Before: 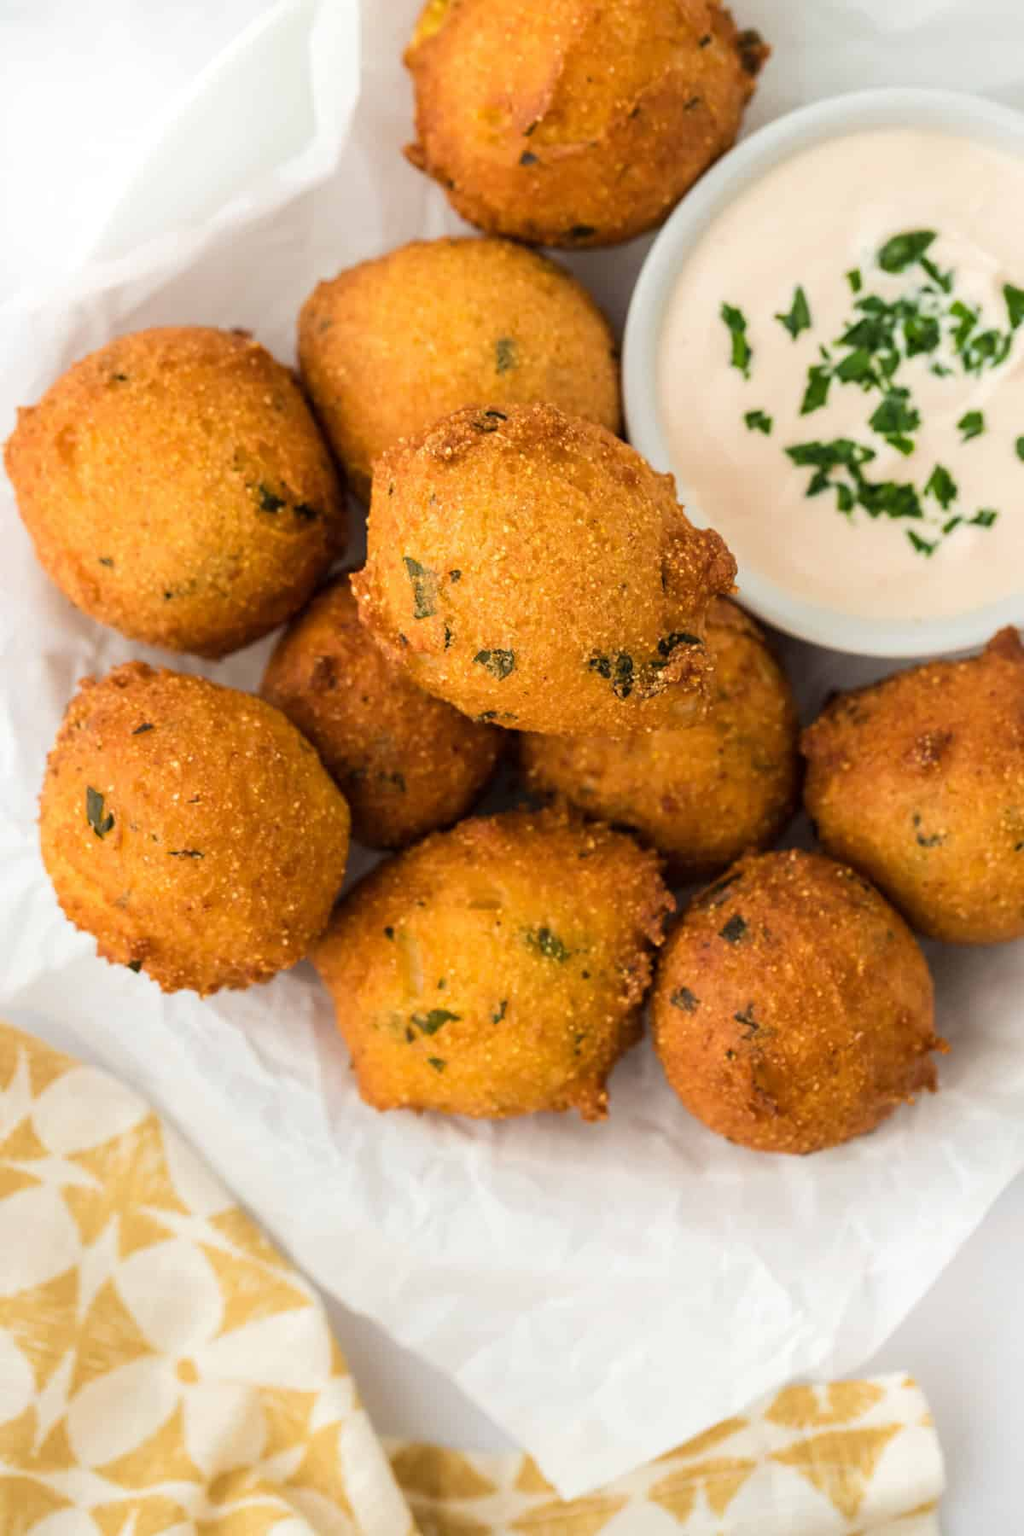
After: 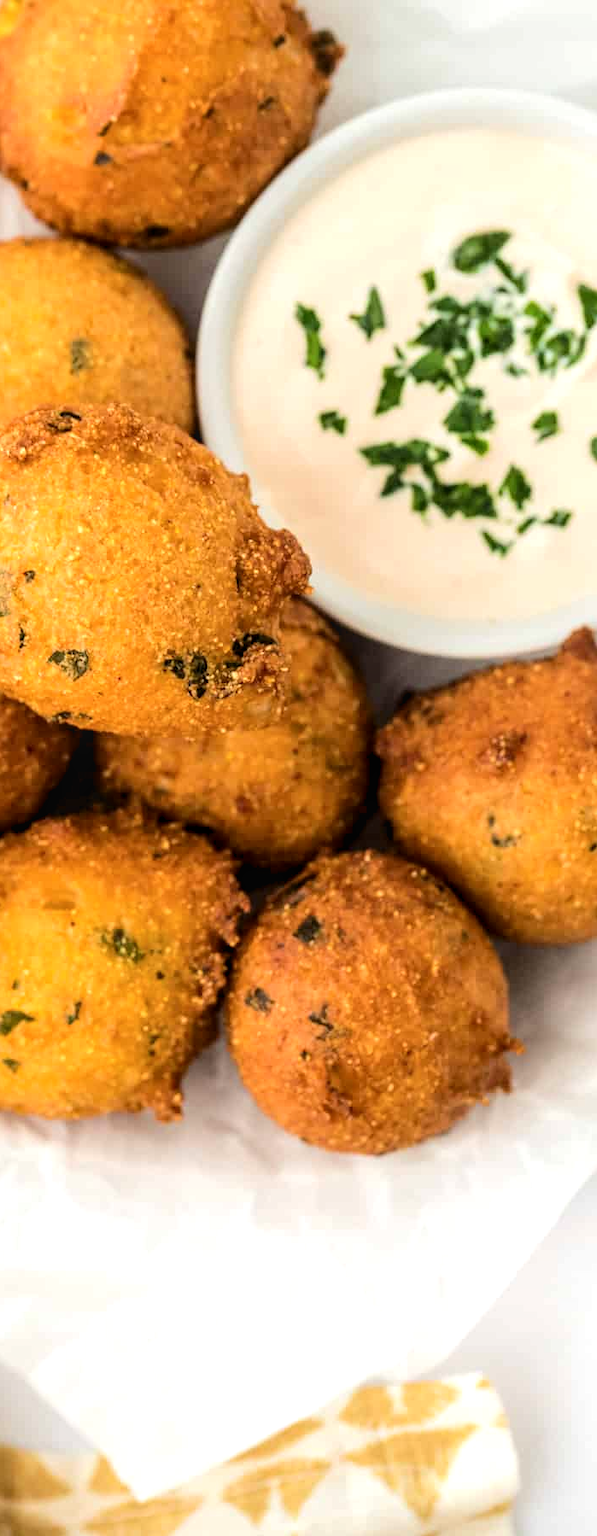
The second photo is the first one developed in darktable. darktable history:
crop: left 41.652%
levels: levels [0.016, 0.492, 0.969]
local contrast: detail 113%
exposure: exposure 0.203 EV, compensate highlight preservation false
tone curve: curves: ch0 [(0.029, 0) (0.134, 0.063) (0.249, 0.198) (0.378, 0.365) (0.499, 0.529) (1, 1)], color space Lab, independent channels, preserve colors none
tone equalizer: on, module defaults
